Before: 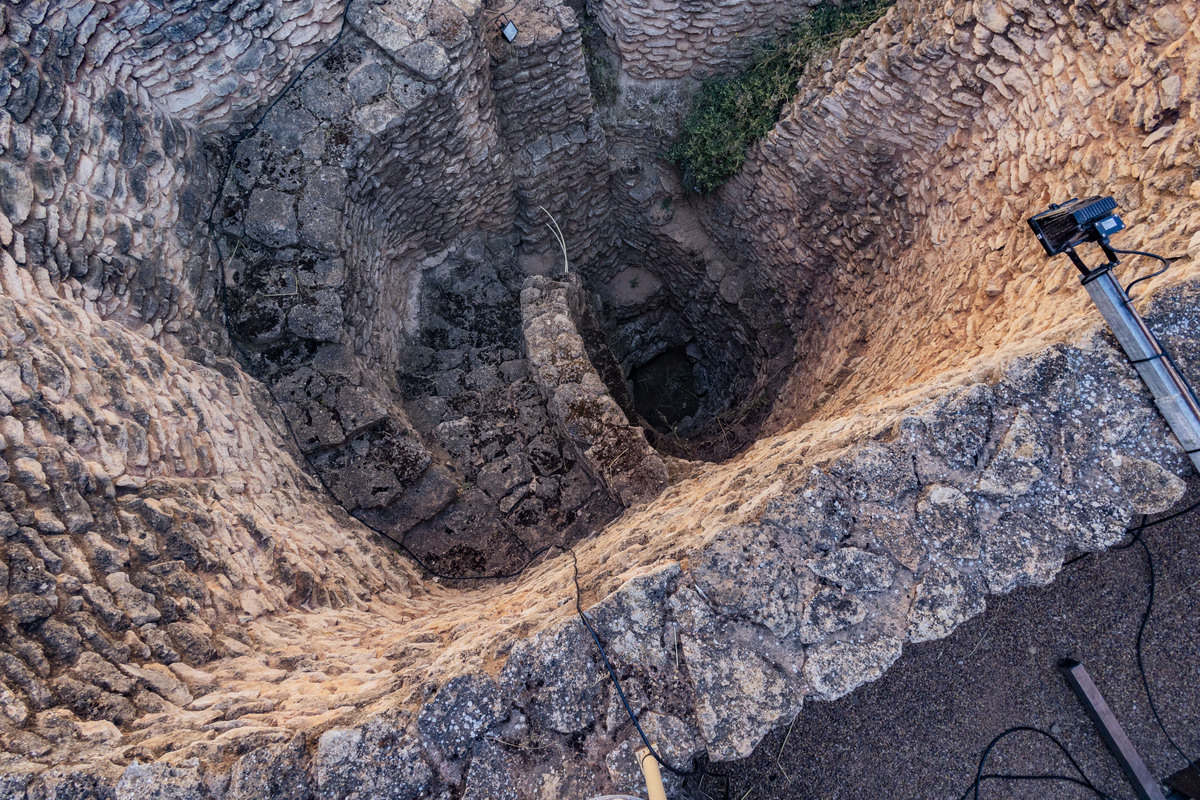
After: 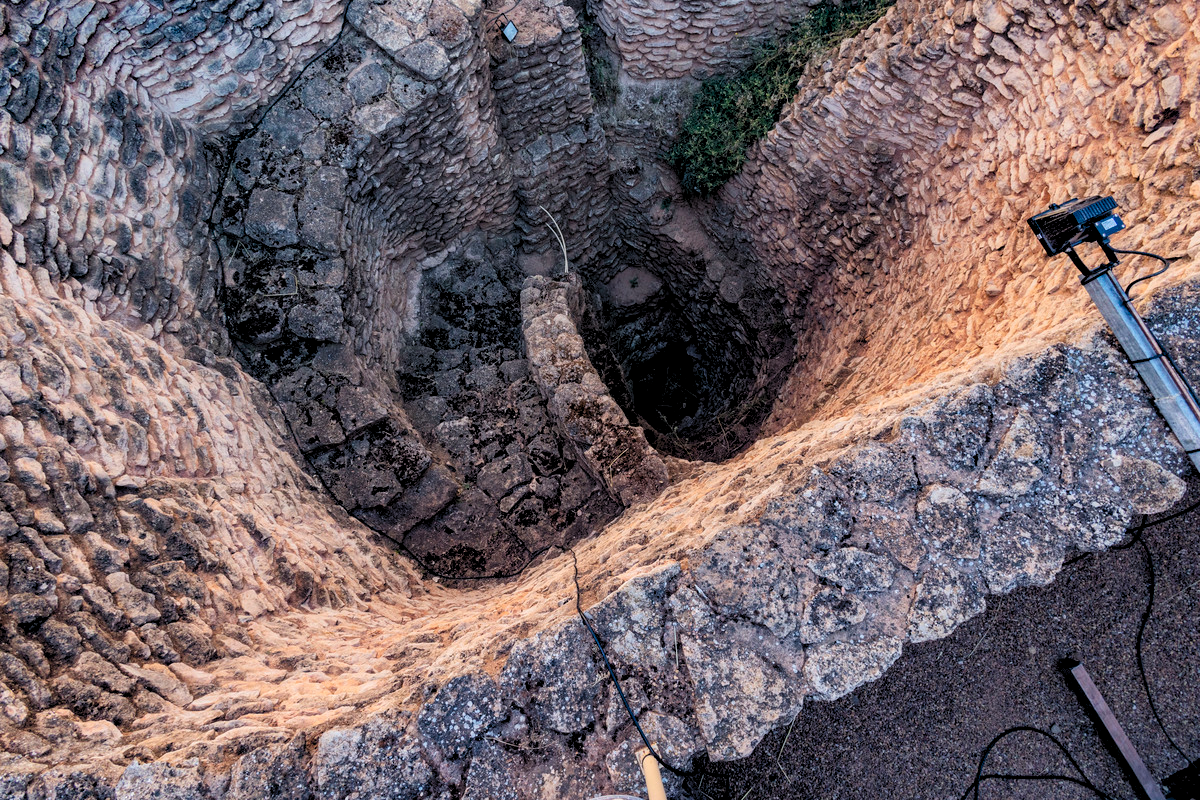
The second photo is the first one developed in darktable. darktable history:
levels: levels [0.073, 0.497, 0.972]
